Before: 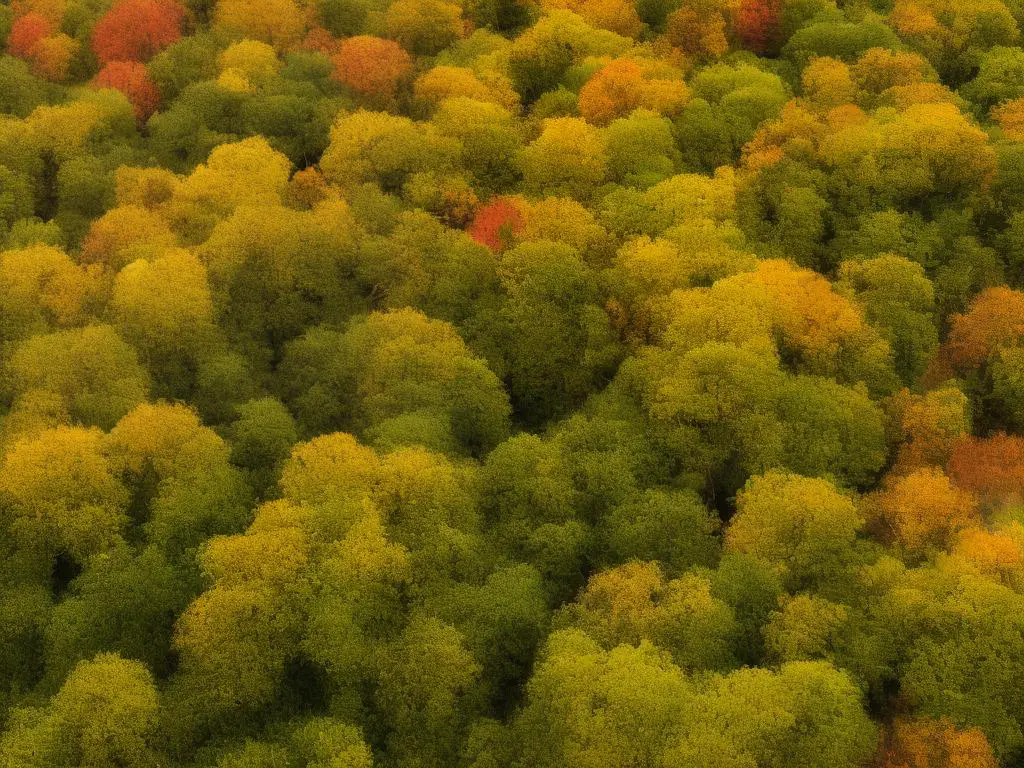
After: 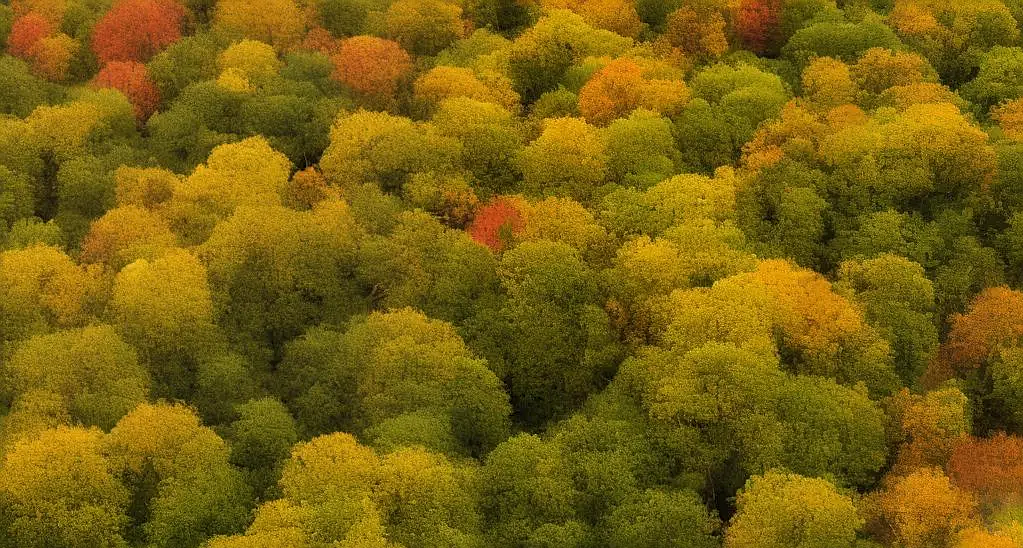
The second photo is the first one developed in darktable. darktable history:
crop: bottom 28.576%
exposure: exposure 0.014 EV, compensate highlight preservation false
sharpen: on, module defaults
